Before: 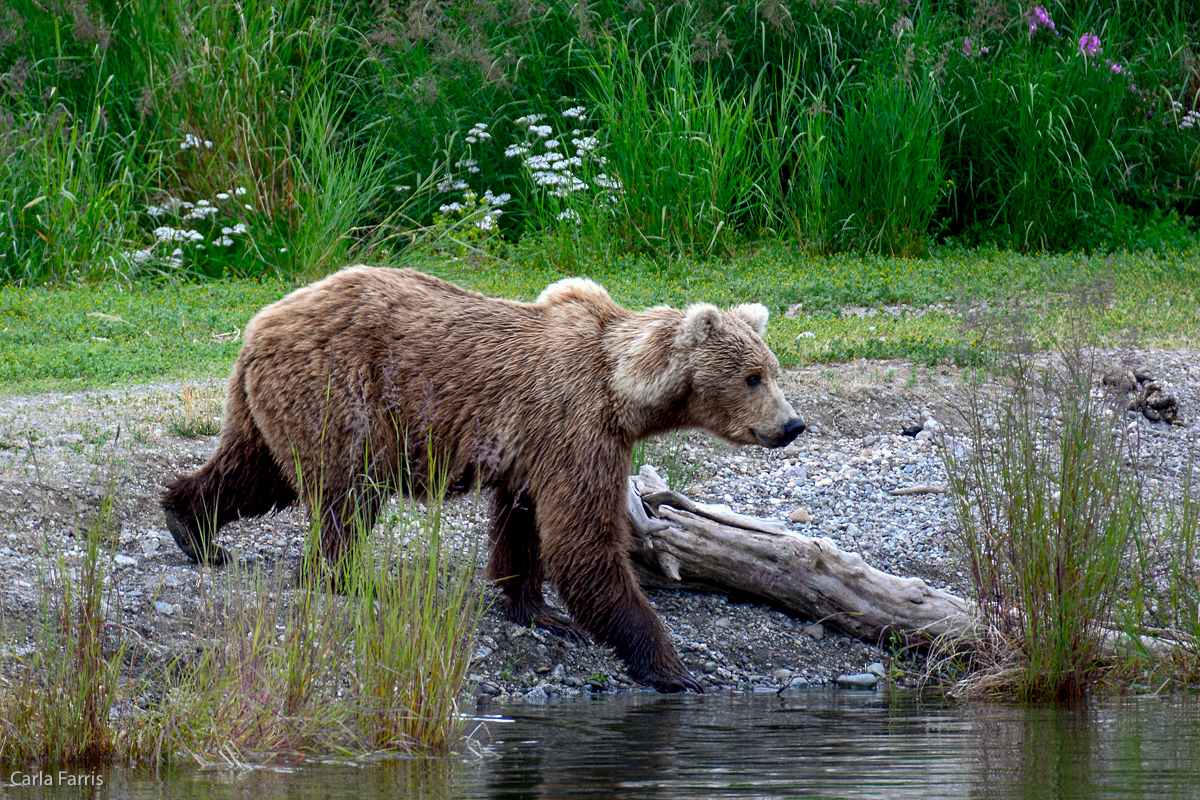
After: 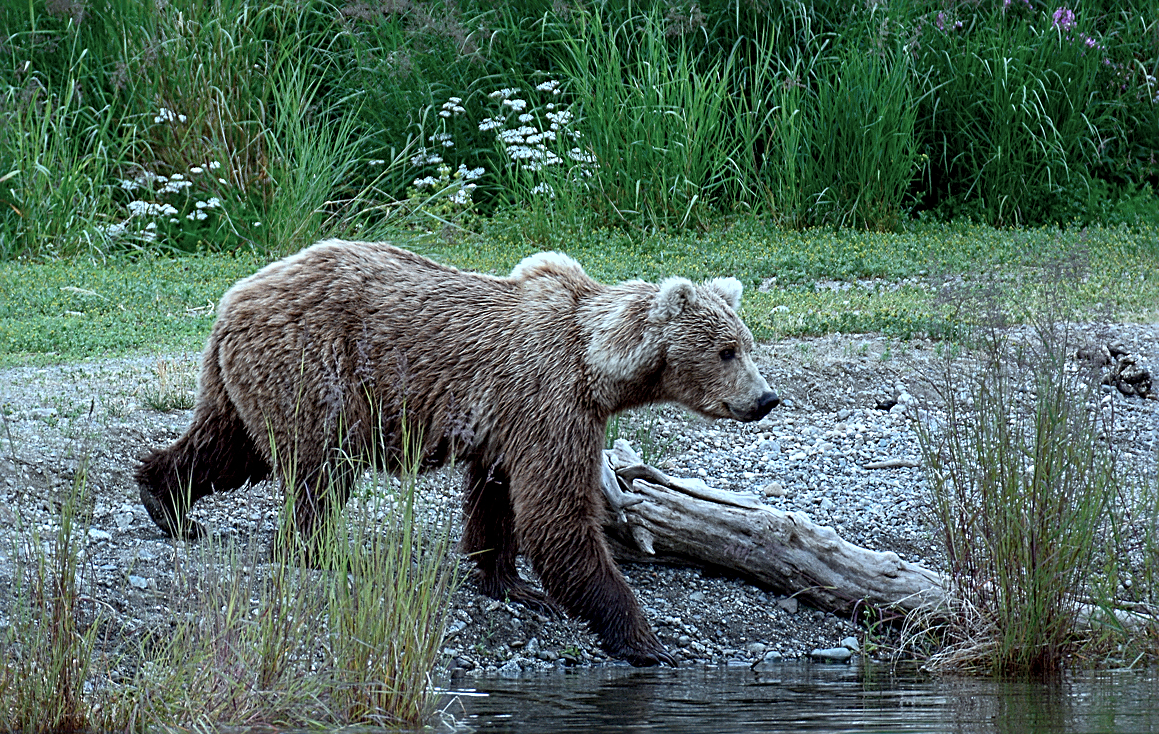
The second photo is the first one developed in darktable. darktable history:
crop: left 2.202%, top 3.269%, right 1.16%, bottom 4.859%
sharpen: radius 2.56, amount 0.634
color correction: highlights a* -12.27, highlights b* -17.6, saturation 0.702
